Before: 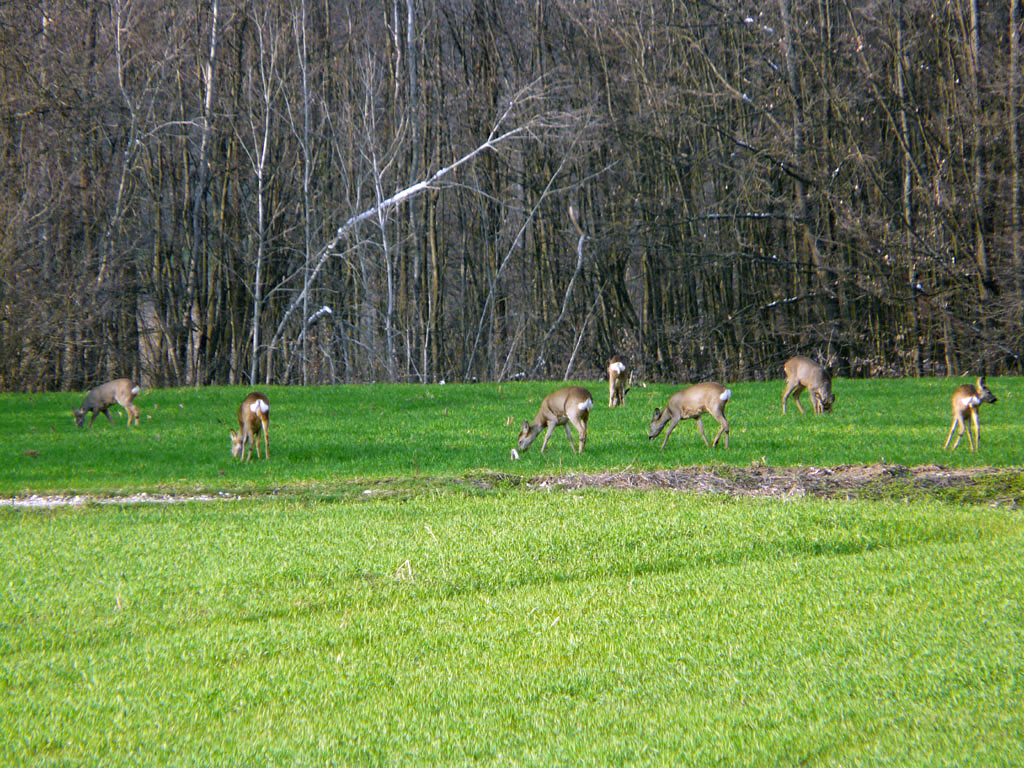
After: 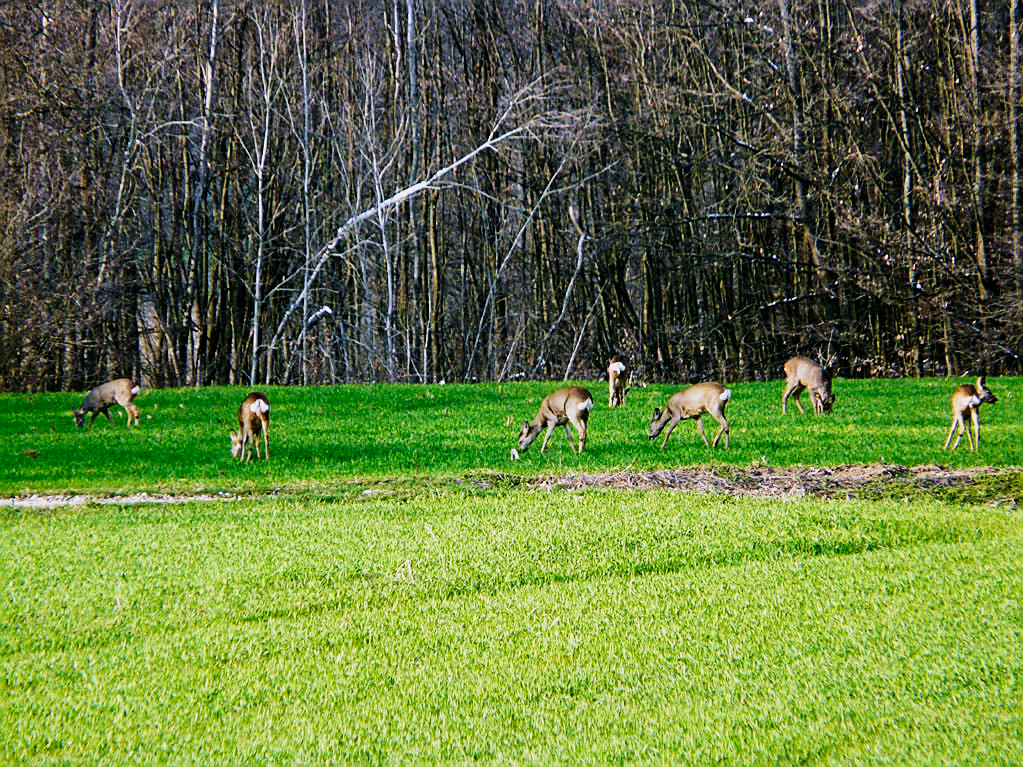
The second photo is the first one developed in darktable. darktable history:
shadows and highlights: shadows 37.27, highlights -28.18, soften with gaussian
sigmoid: contrast 2, skew -0.2, preserve hue 0%, red attenuation 0.1, red rotation 0.035, green attenuation 0.1, green rotation -0.017, blue attenuation 0.15, blue rotation -0.052, base primaries Rec2020
sharpen: on, module defaults
velvia: on, module defaults
